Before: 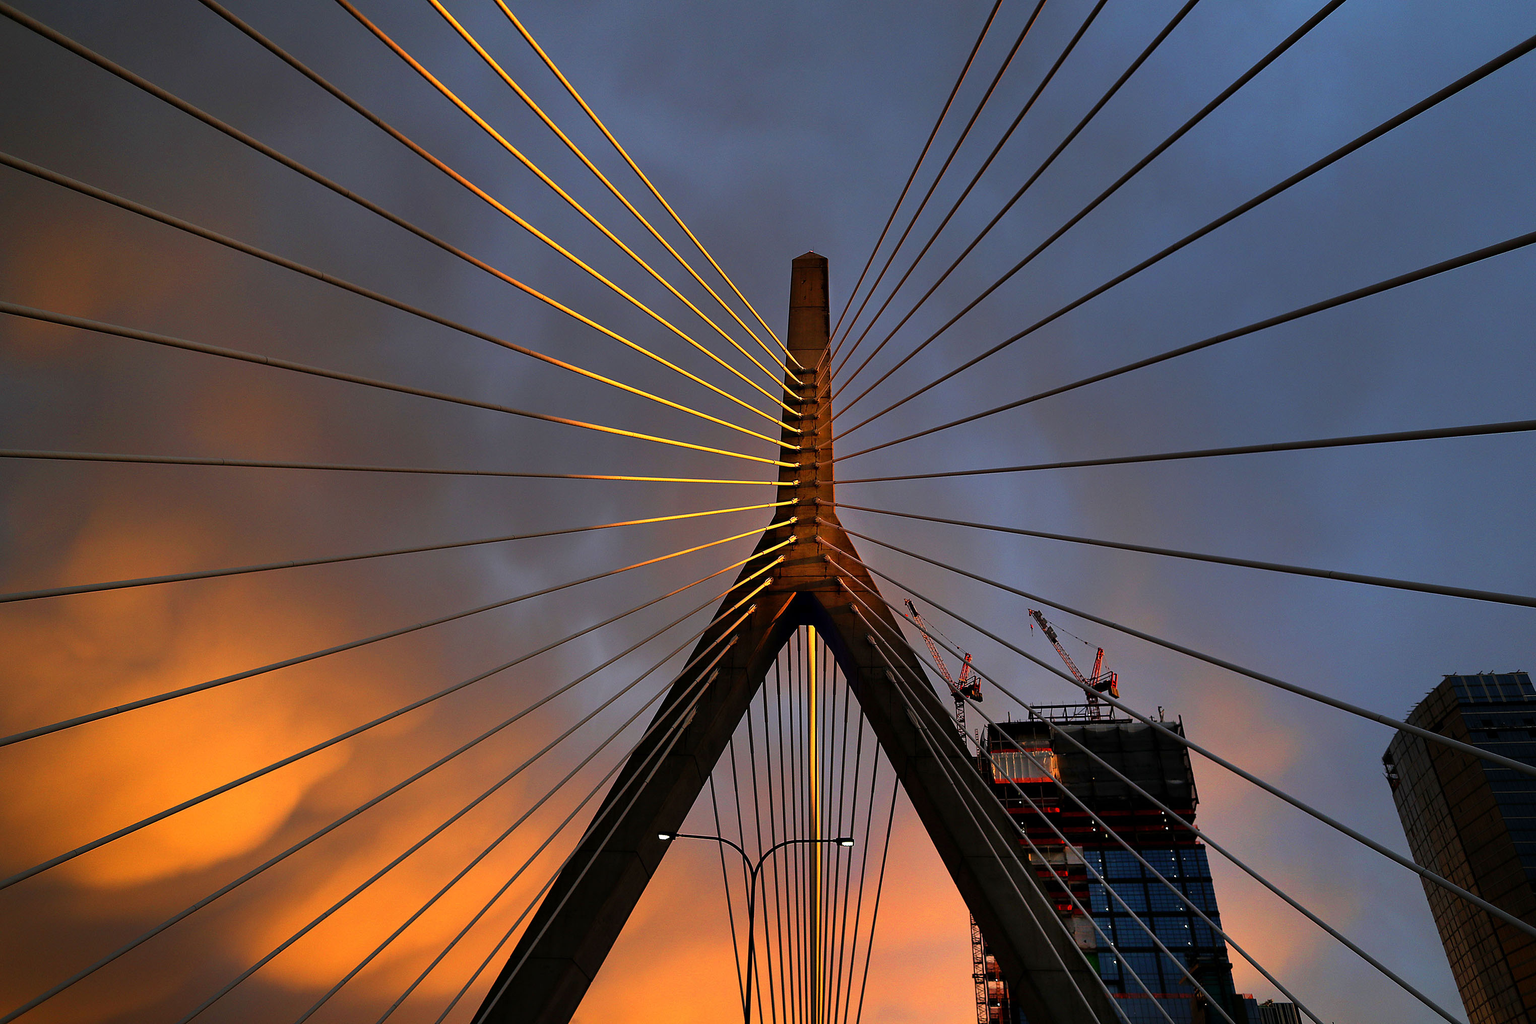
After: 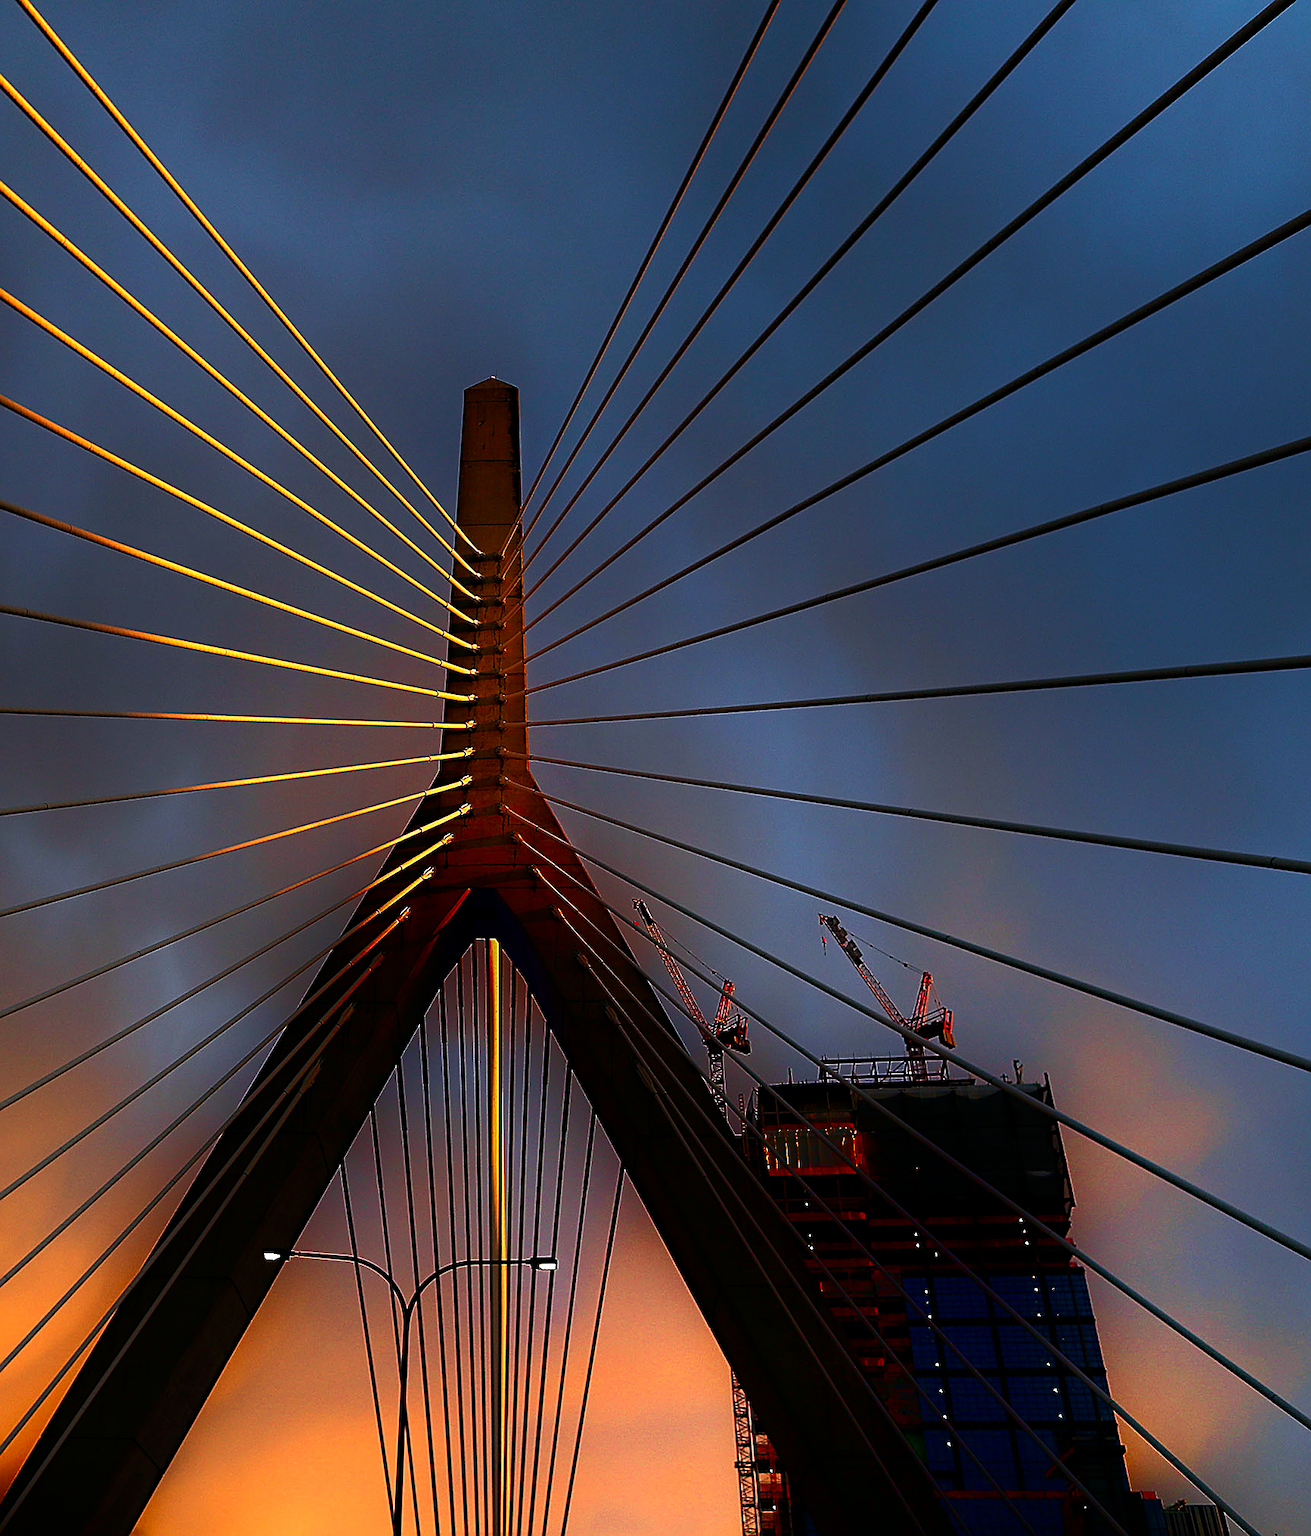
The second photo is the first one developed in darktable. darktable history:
exposure: compensate highlight preservation false
shadows and highlights: shadows -89.1, highlights 89.95, soften with gaussian
haze removal: compatibility mode true, adaptive false
crop: left 31.445%, top 0.001%, right 11.633%
sharpen: on, module defaults
velvia: on, module defaults
color zones: curves: ch2 [(0, 0.5) (0.143, 0.5) (0.286, 0.489) (0.415, 0.421) (0.571, 0.5) (0.714, 0.5) (0.857, 0.5) (1, 0.5)]
